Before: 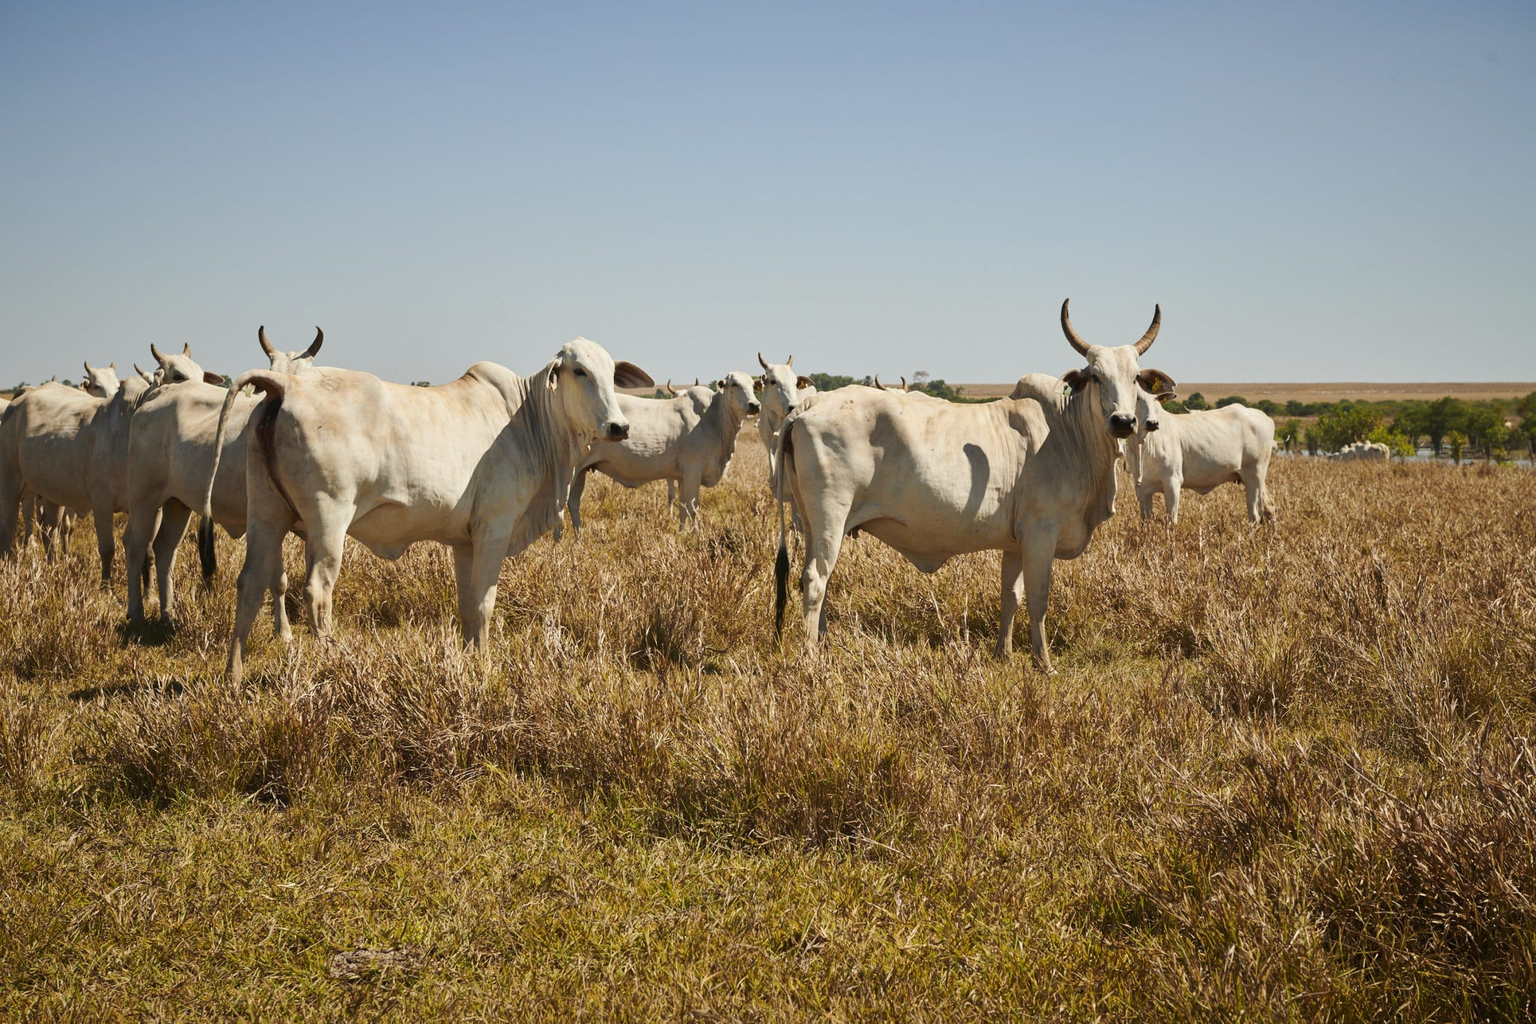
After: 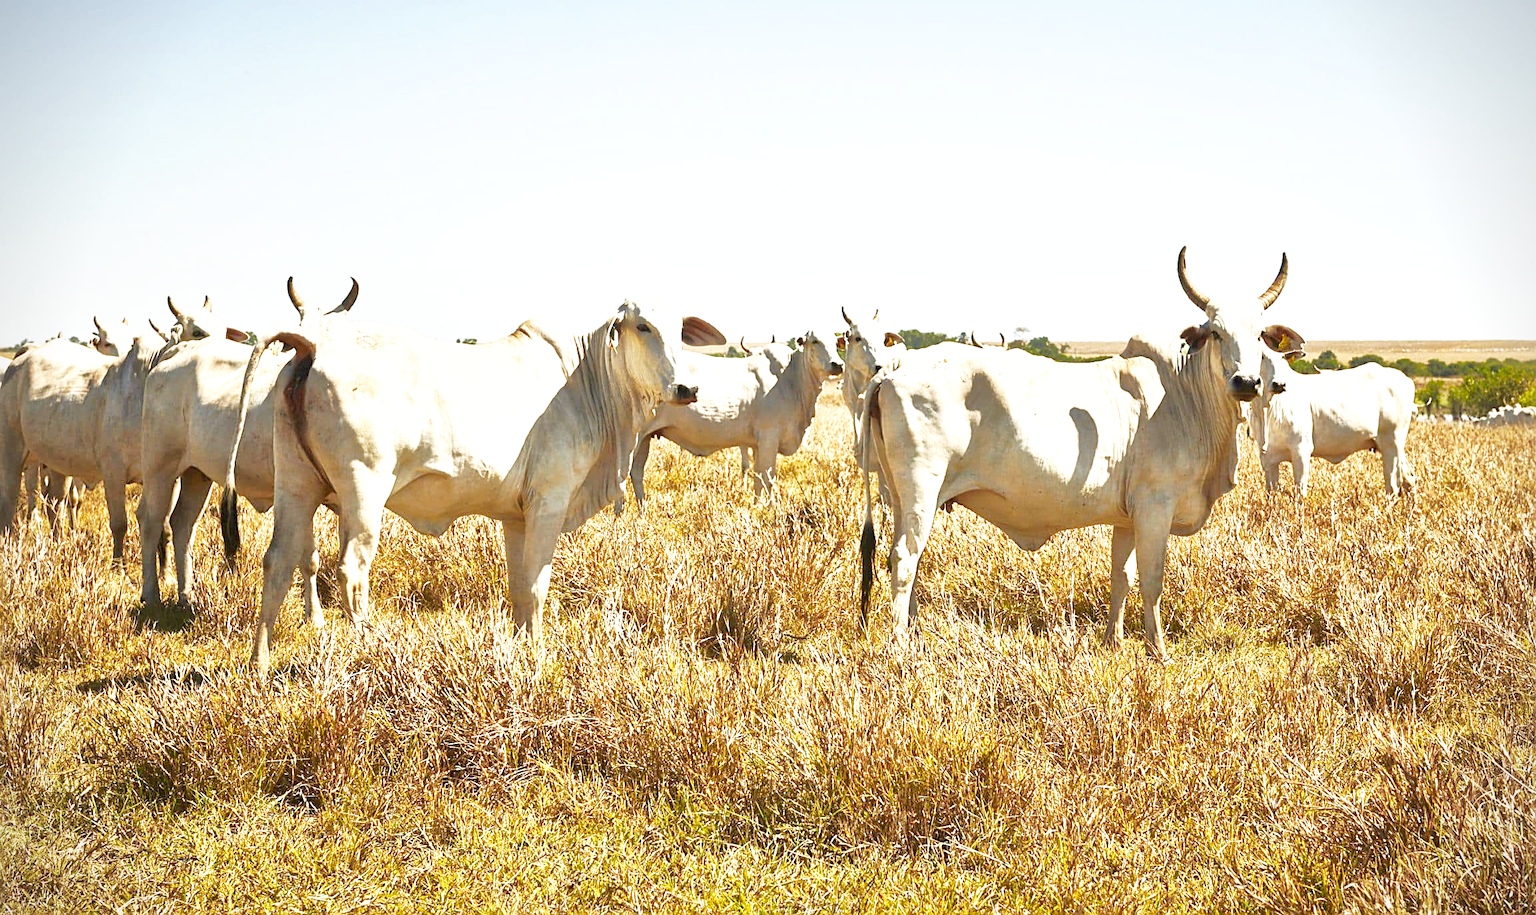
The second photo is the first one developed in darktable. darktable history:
base curve: curves: ch0 [(0, 0) (0.005, 0.002) (0.15, 0.3) (0.4, 0.7) (0.75, 0.95) (1, 1)], preserve colors none
exposure: exposure 1.001 EV, compensate exposure bias true, compensate highlight preservation false
local contrast: mode bilateral grid, contrast 21, coarseness 50, detail 119%, midtone range 0.2
crop: top 7.532%, right 9.849%, bottom 11.912%
vignetting: fall-off start 91.71%
sharpen: on, module defaults
shadows and highlights: on, module defaults
